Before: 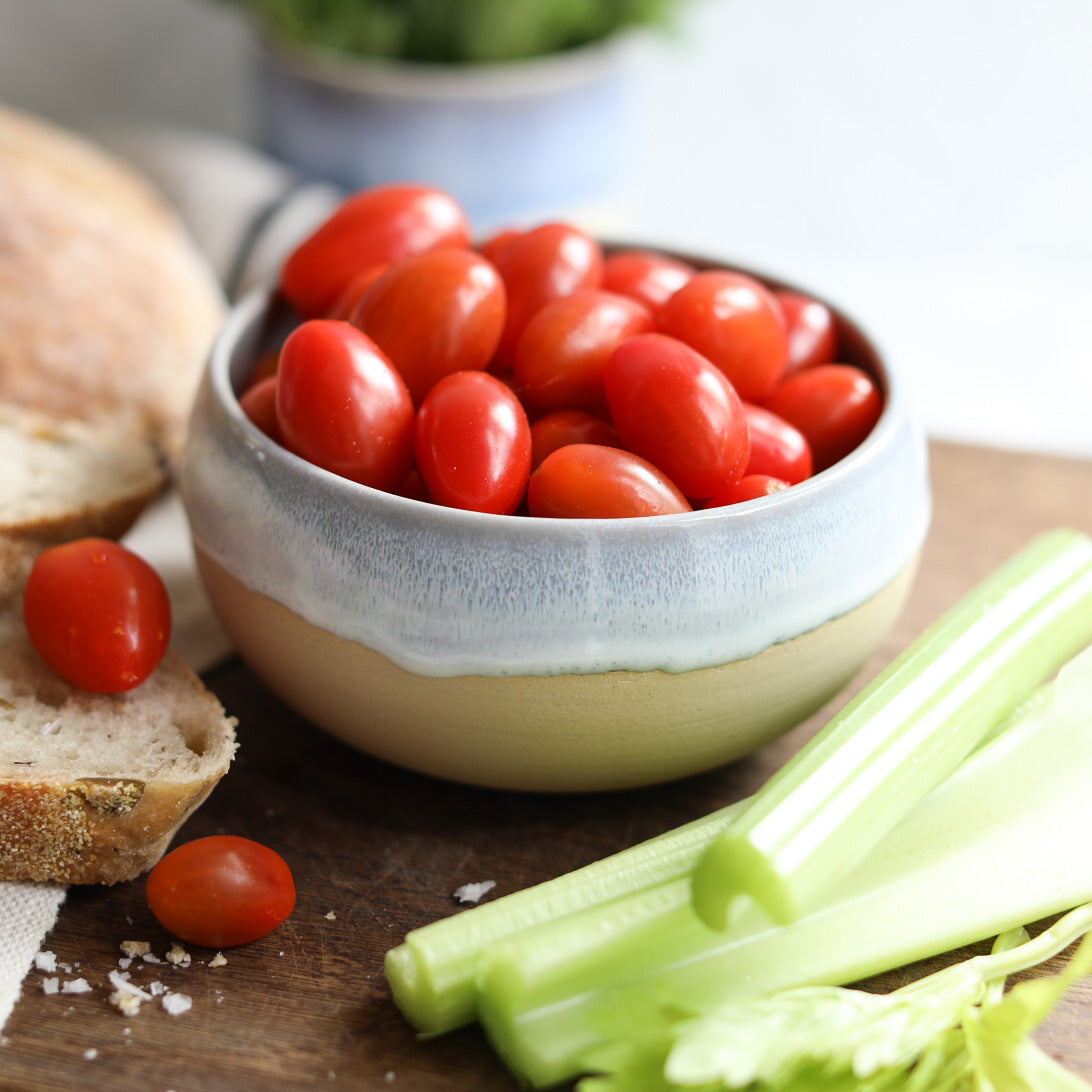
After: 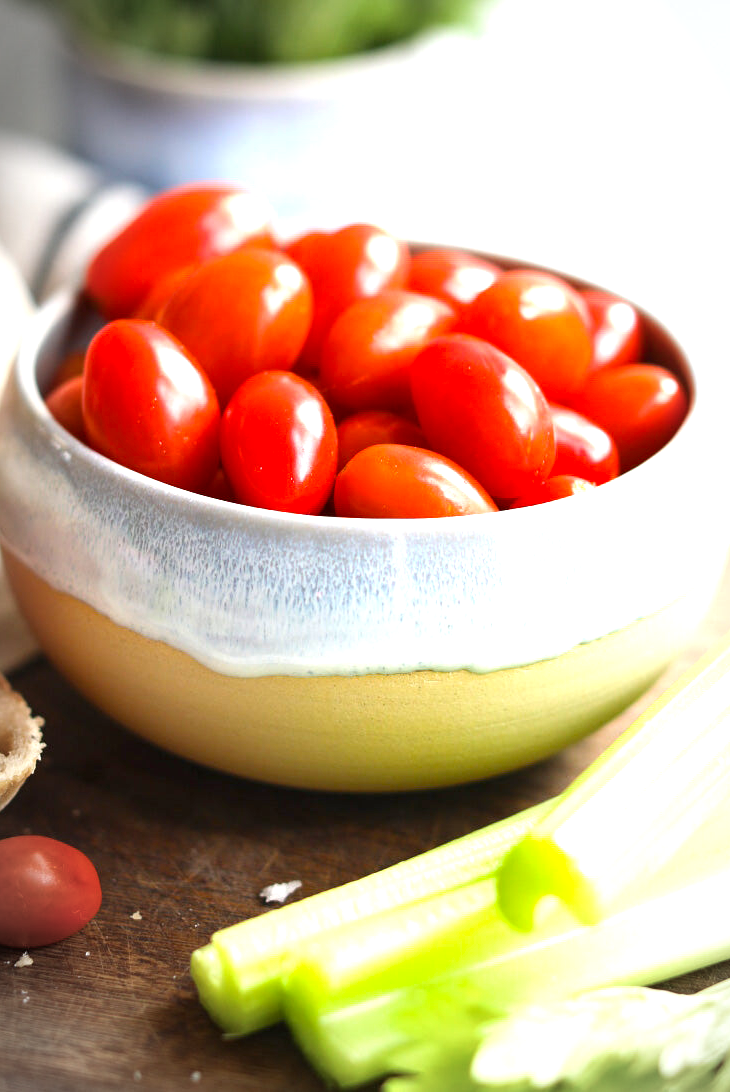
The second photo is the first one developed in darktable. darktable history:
color balance rgb: shadows lift › hue 86.55°, perceptual saturation grading › global saturation 29.768%
exposure: black level correction 0, exposure 1.105 EV, compensate highlight preservation false
vignetting: automatic ratio true
crop and rotate: left 17.81%, right 15.337%
